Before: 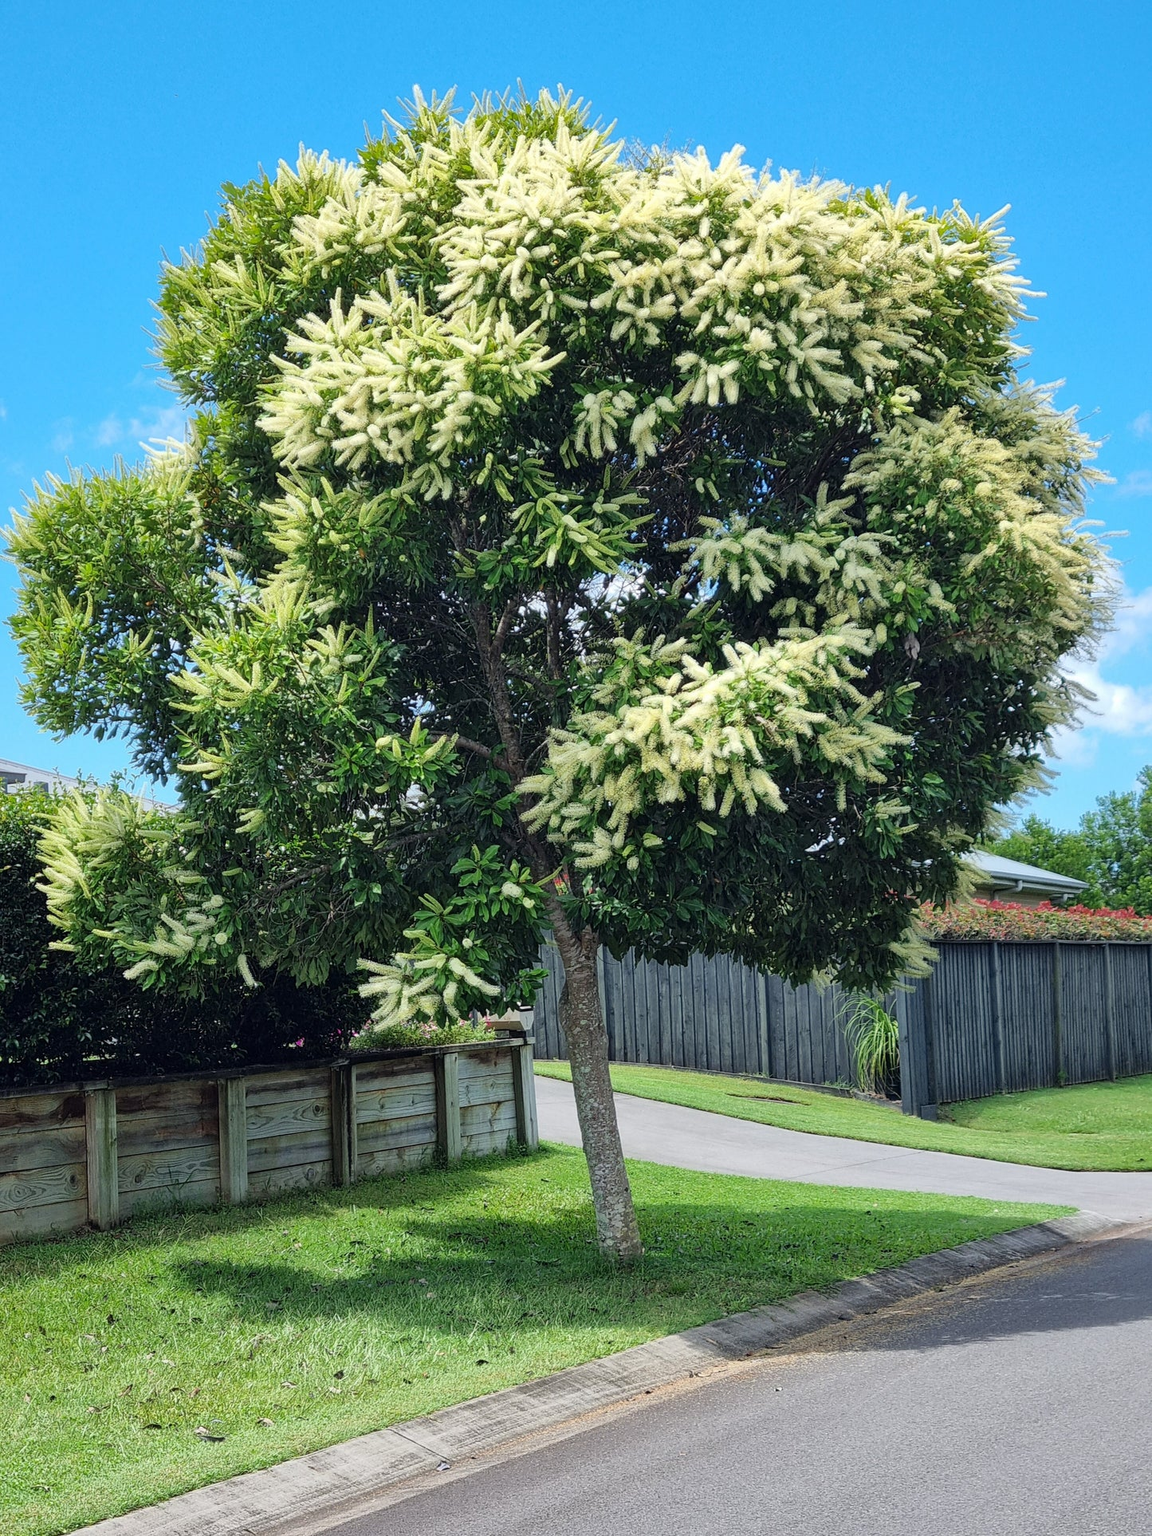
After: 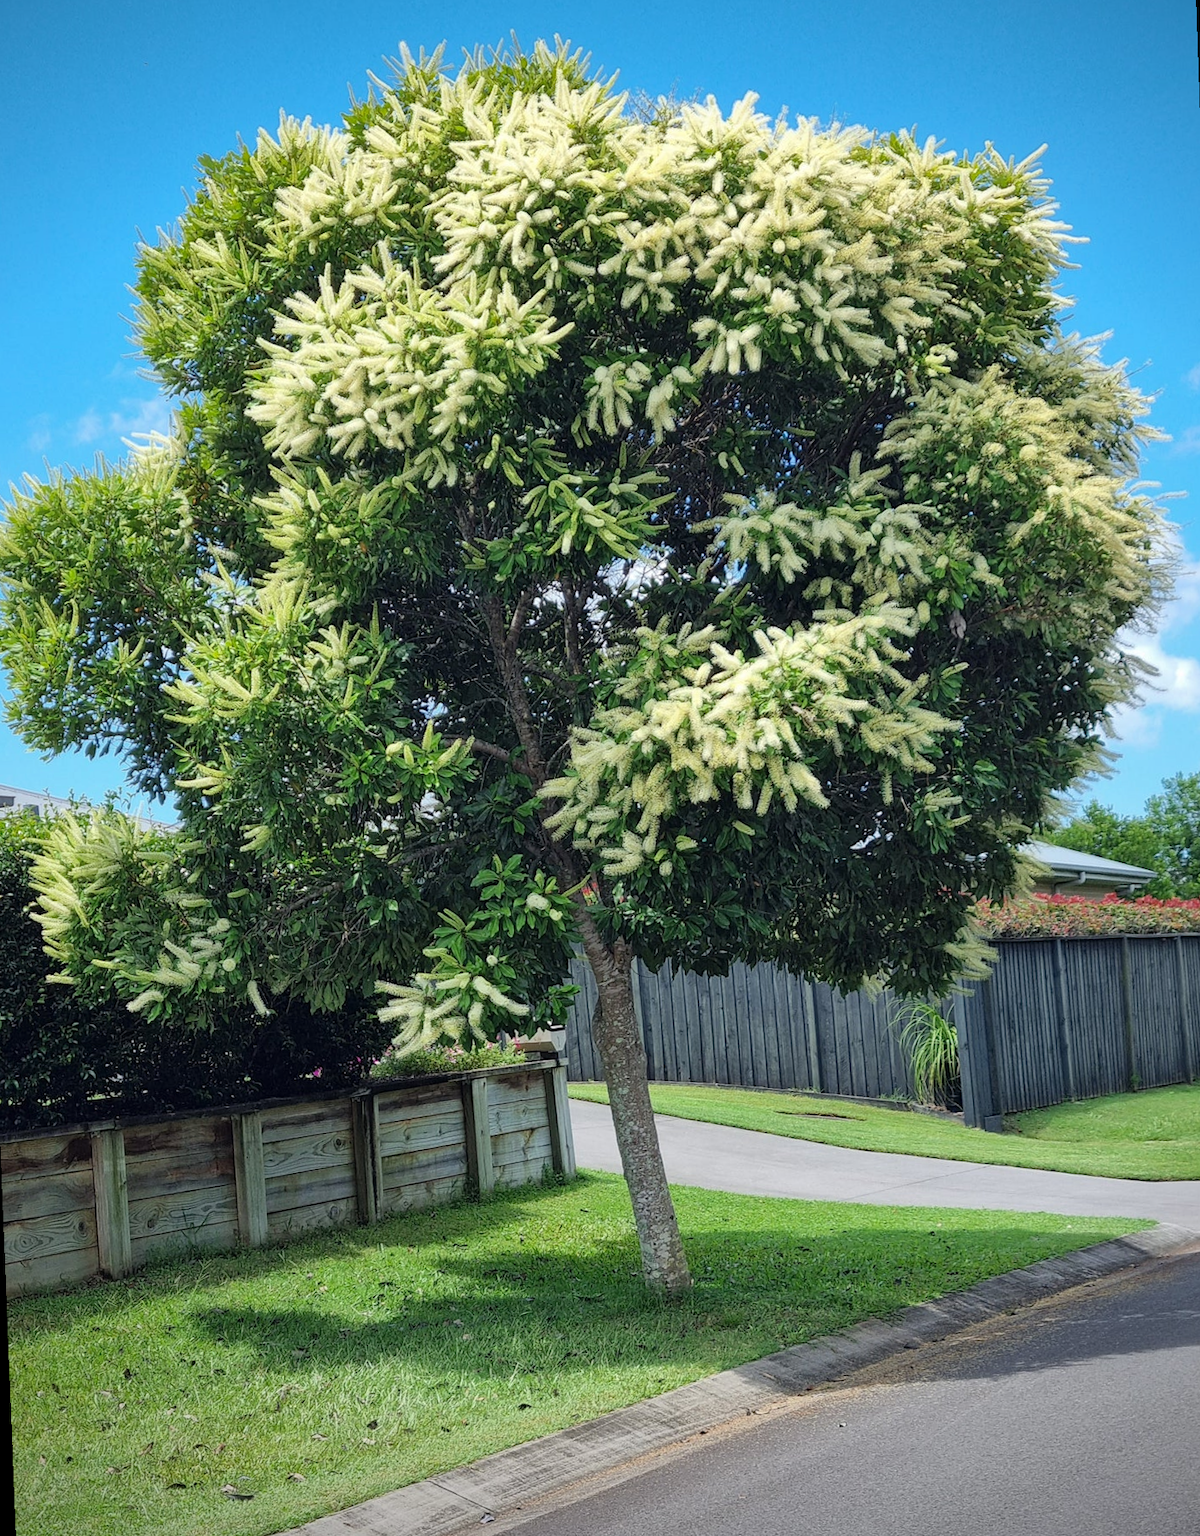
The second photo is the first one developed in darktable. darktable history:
shadows and highlights: shadows 25, highlights -25
vignetting: fall-off start 97.23%, saturation -0.024, center (-0.033, -0.042), width/height ratio 1.179, unbound false
rotate and perspective: rotation -2.12°, lens shift (vertical) 0.009, lens shift (horizontal) -0.008, automatic cropping original format, crop left 0.036, crop right 0.964, crop top 0.05, crop bottom 0.959
